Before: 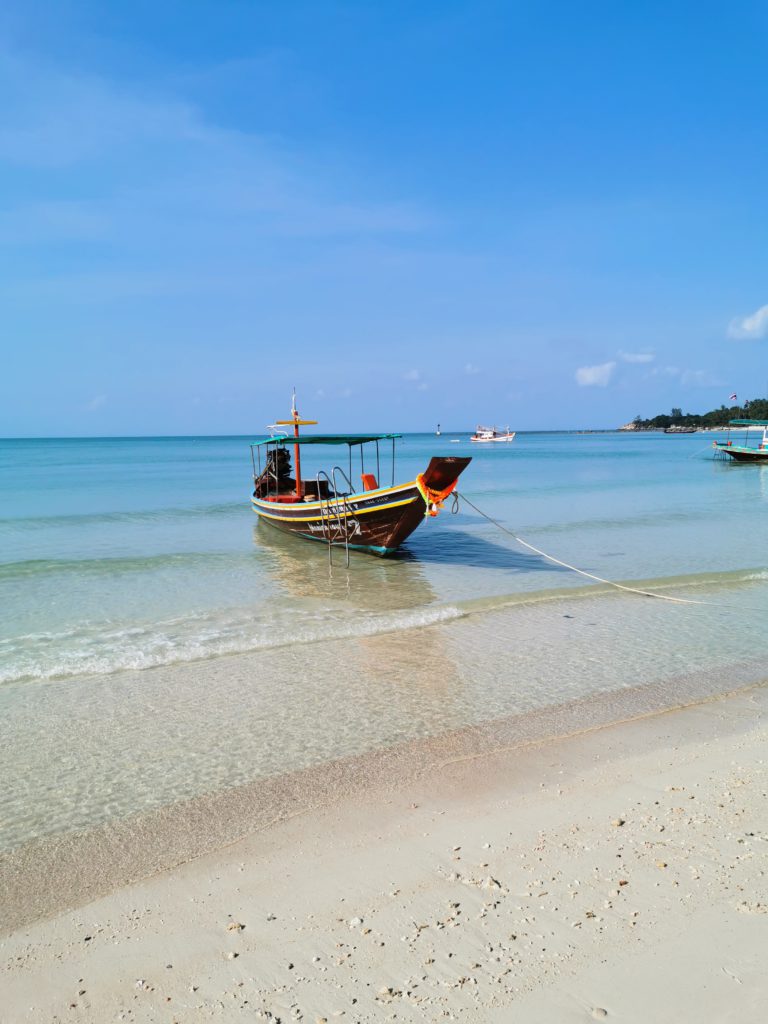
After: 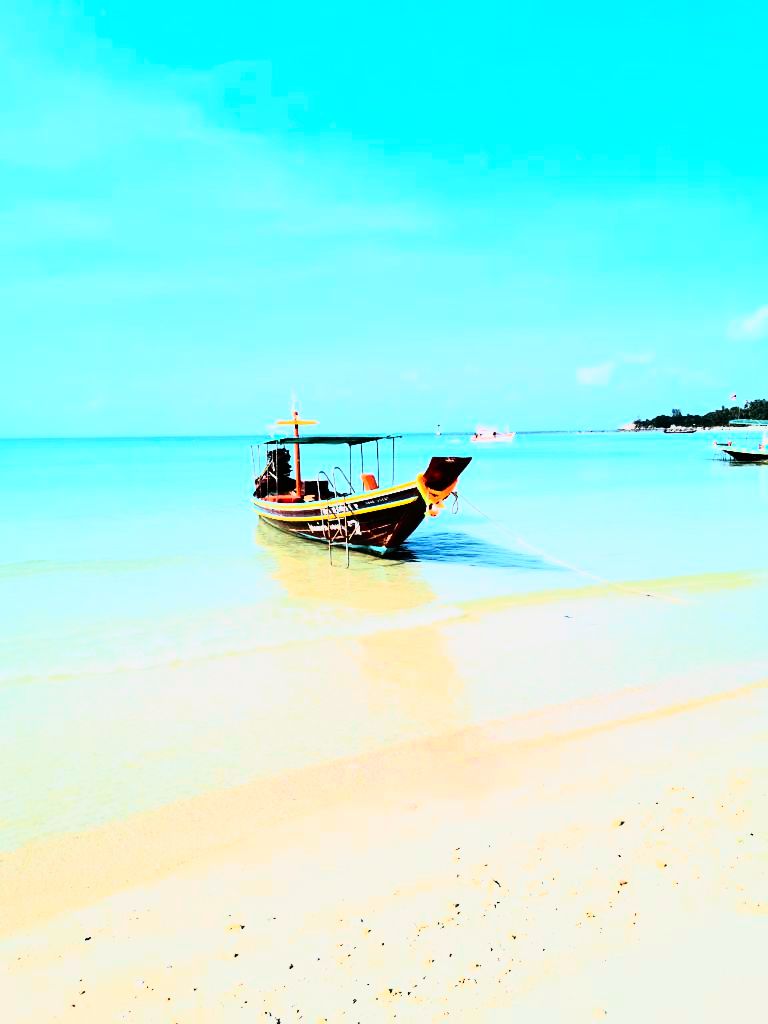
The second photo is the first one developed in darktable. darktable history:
rgb curve: curves: ch0 [(0, 0) (0.21, 0.15) (0.24, 0.21) (0.5, 0.75) (0.75, 0.96) (0.89, 0.99) (1, 1)]; ch1 [(0, 0.02) (0.21, 0.13) (0.25, 0.2) (0.5, 0.67) (0.75, 0.9) (0.89, 0.97) (1, 1)]; ch2 [(0, 0.02) (0.21, 0.13) (0.25, 0.2) (0.5, 0.67) (0.75, 0.9) (0.89, 0.97) (1, 1)], compensate middle gray true
tone curve: curves: ch0 [(0, 0) (0.046, 0.031) (0.163, 0.114) (0.391, 0.432) (0.488, 0.561) (0.695, 0.839) (0.785, 0.904) (1, 0.965)]; ch1 [(0, 0) (0.248, 0.252) (0.427, 0.412) (0.482, 0.462) (0.499, 0.497) (0.518, 0.52) (0.535, 0.577) (0.585, 0.623) (0.679, 0.743) (0.788, 0.809) (1, 1)]; ch2 [(0, 0) (0.313, 0.262) (0.427, 0.417) (0.473, 0.47) (0.503, 0.503) (0.523, 0.515) (0.557, 0.596) (0.598, 0.646) (0.708, 0.771) (1, 1)], color space Lab, independent channels, preserve colors none
